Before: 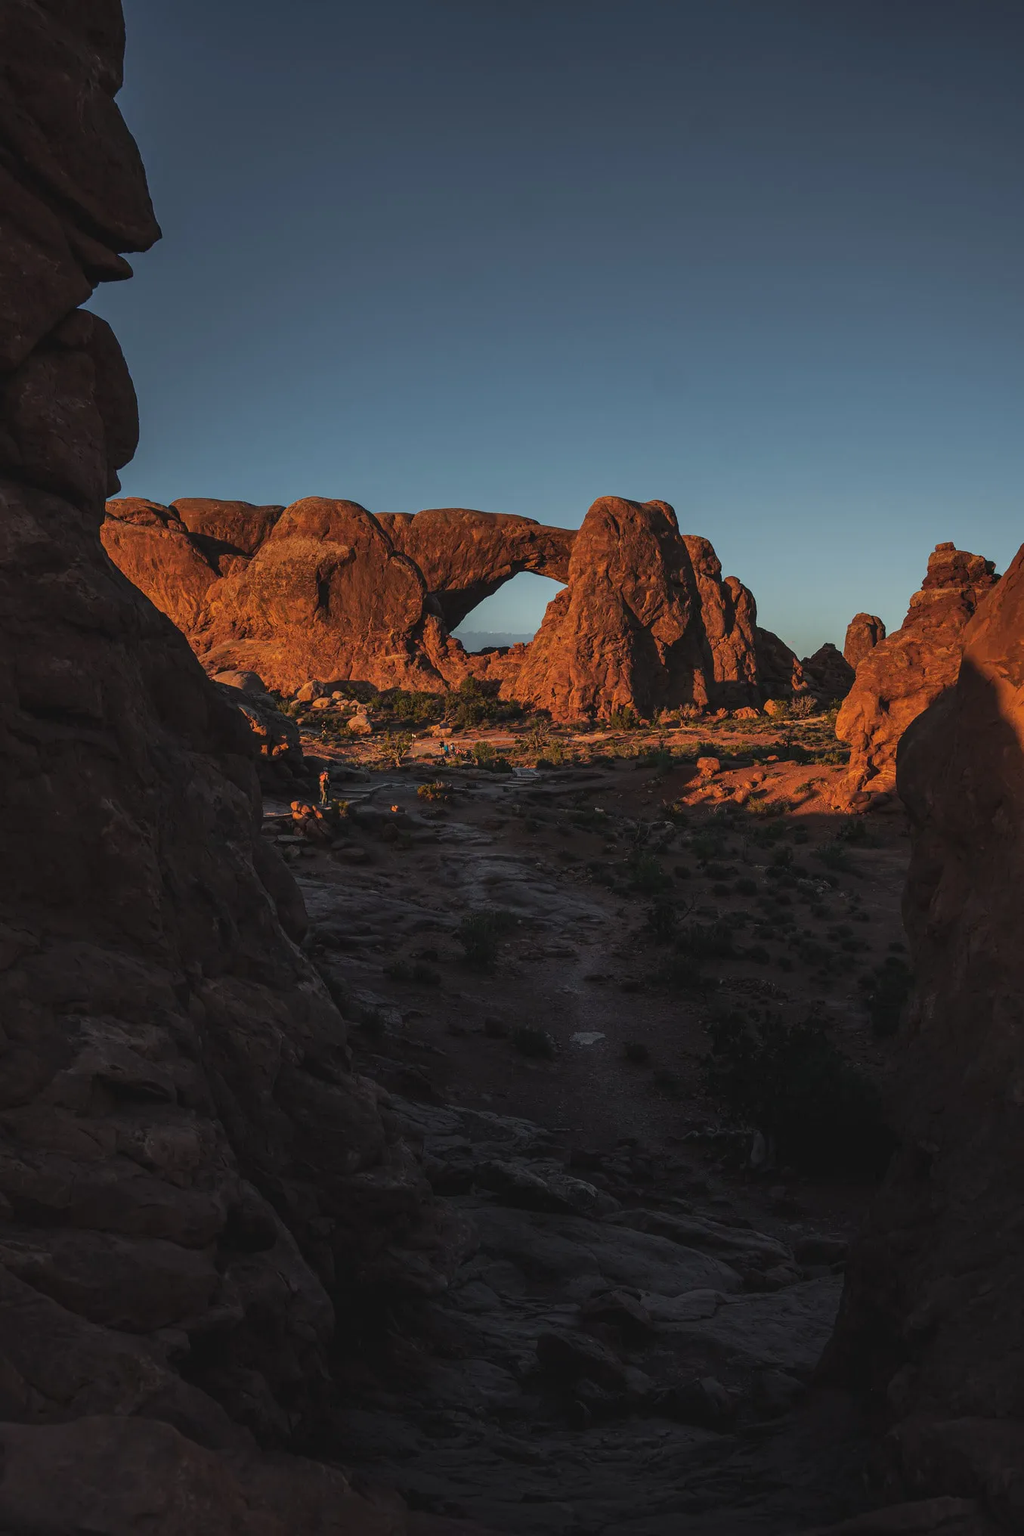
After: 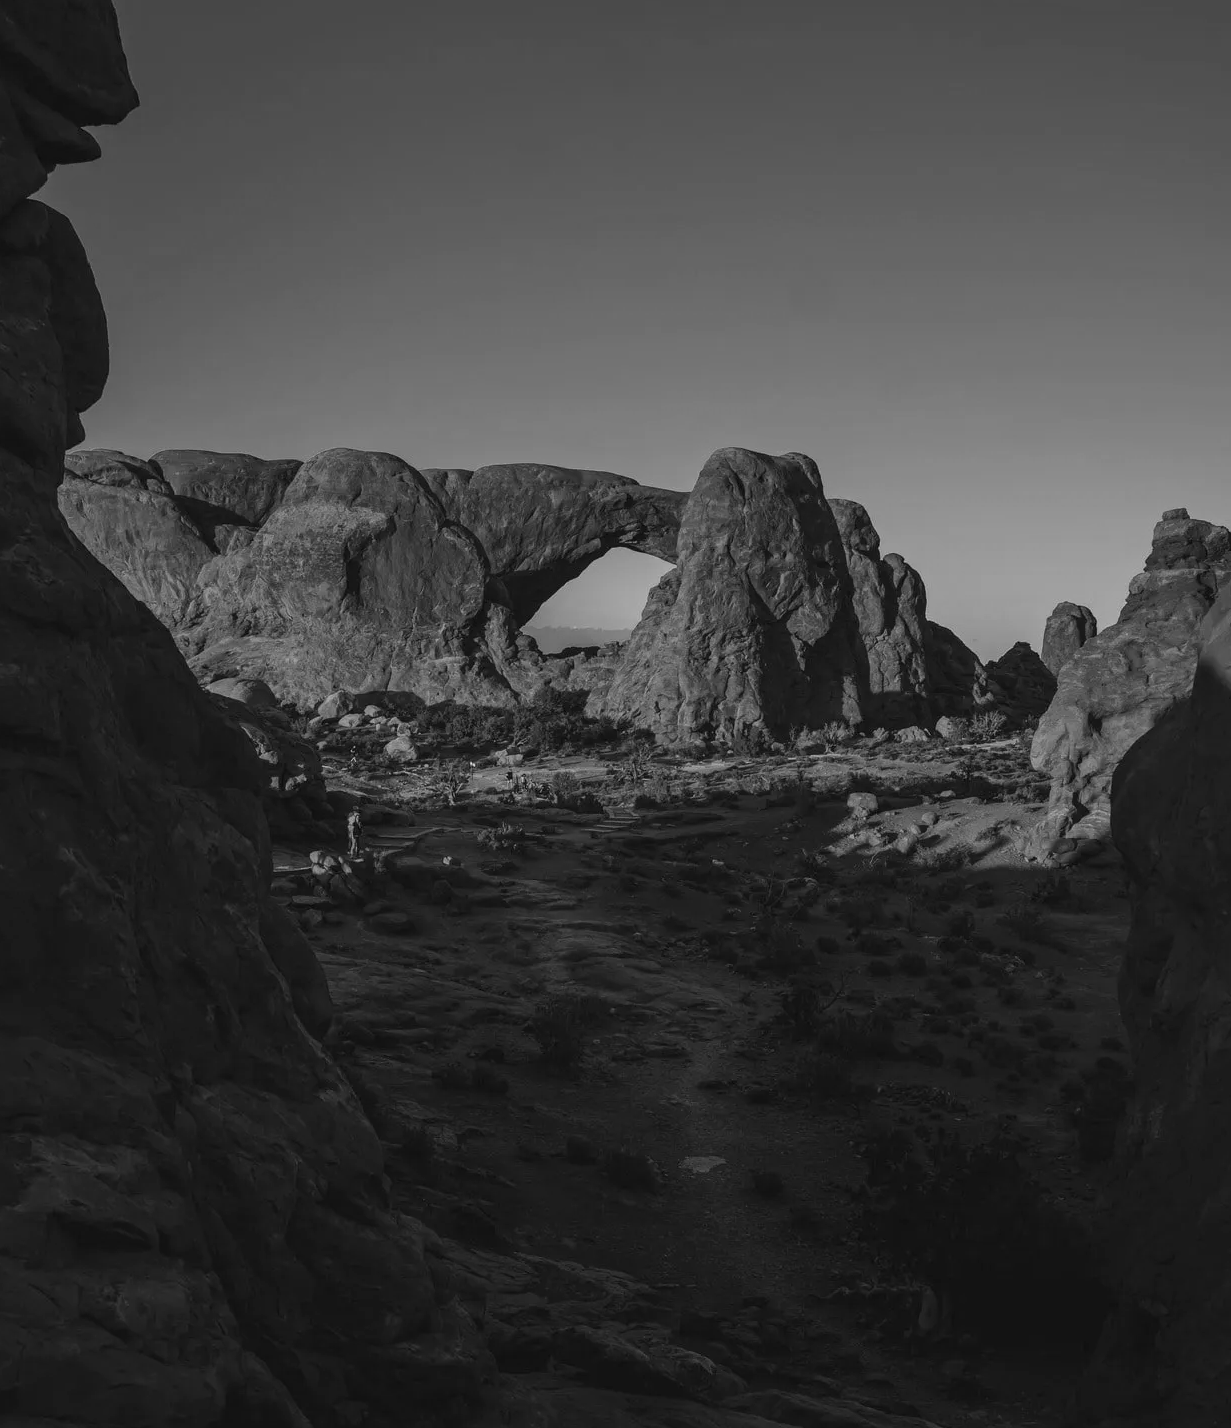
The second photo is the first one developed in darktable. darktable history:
monochrome: a 32, b 64, size 2.3
crop: left 5.596%, top 10.314%, right 3.534%, bottom 19.395%
